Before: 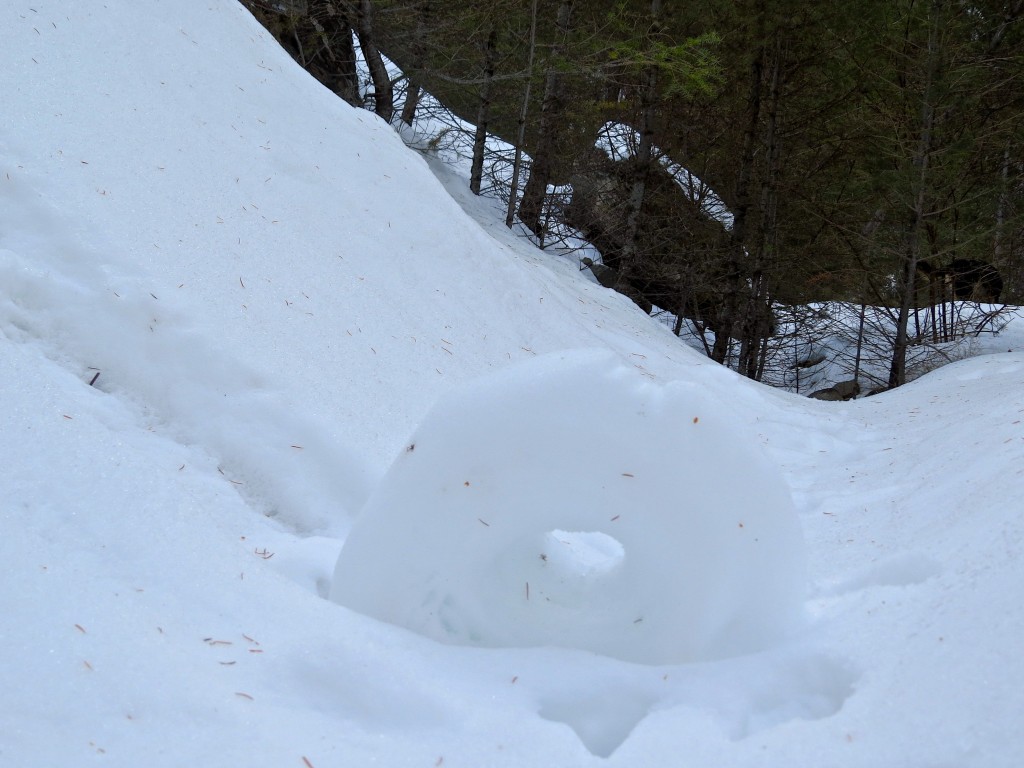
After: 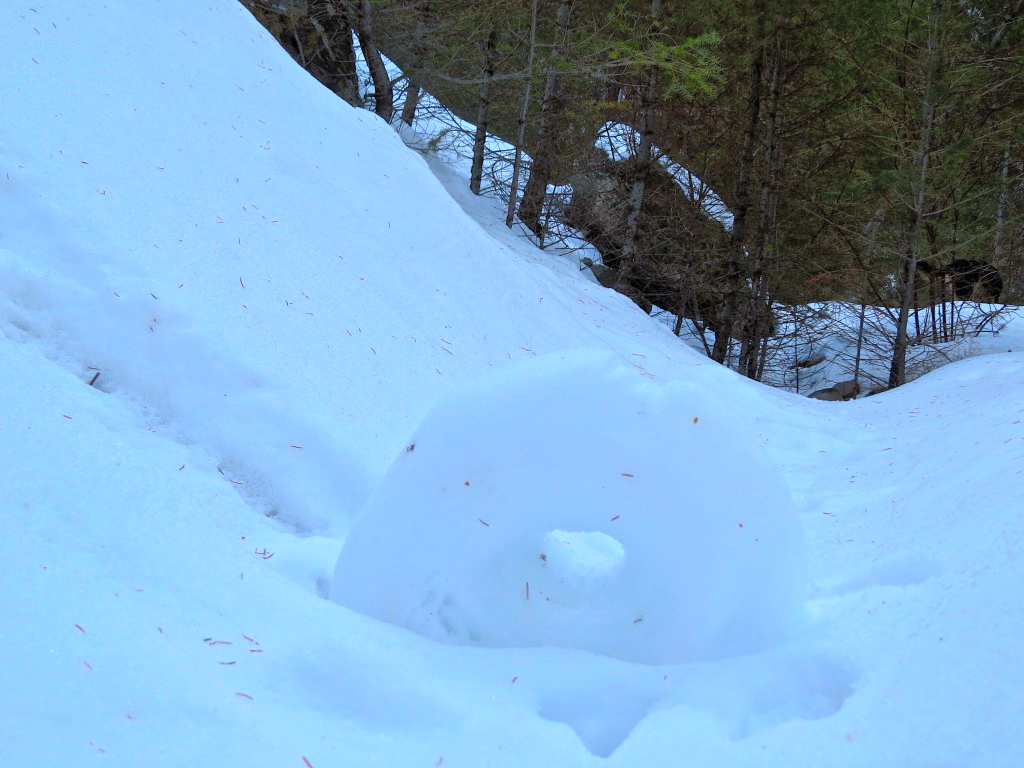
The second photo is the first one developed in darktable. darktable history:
contrast brightness saturation: contrast 0.196, brightness 0.159, saturation 0.226
shadows and highlights: on, module defaults
color correction: highlights a* -2.41, highlights b* -18.49
